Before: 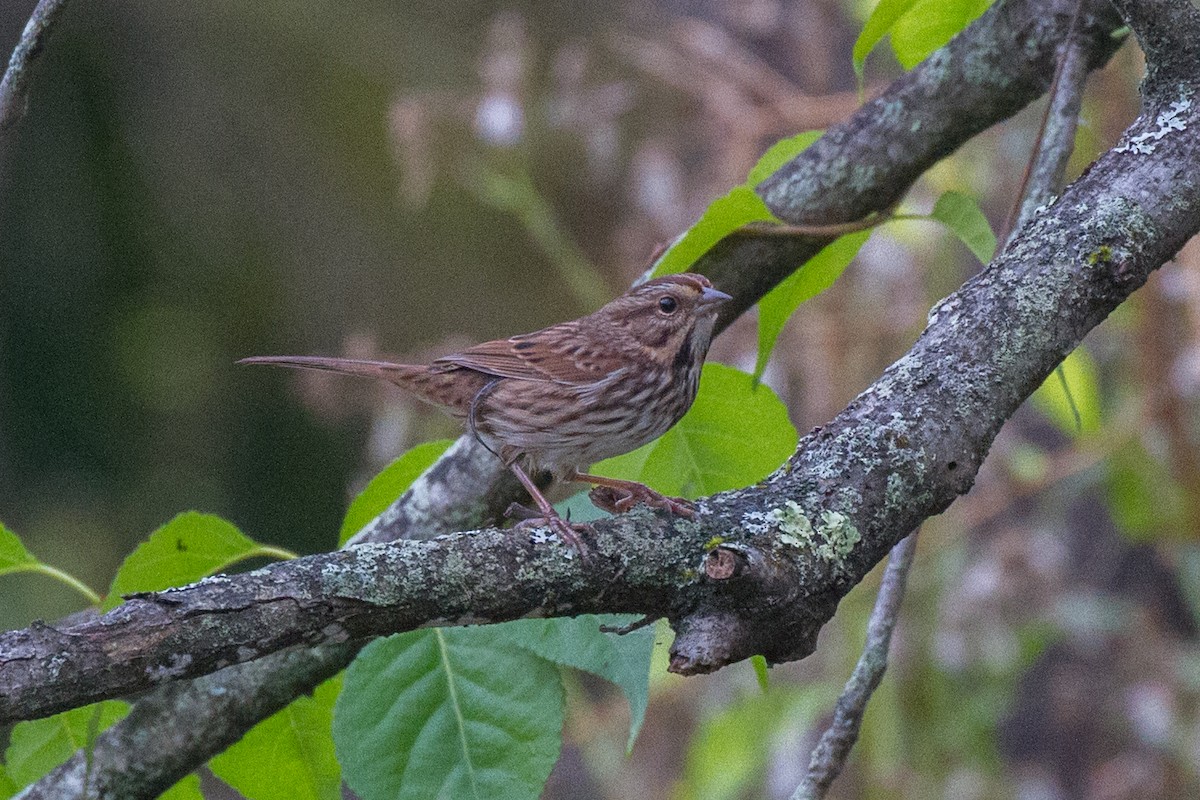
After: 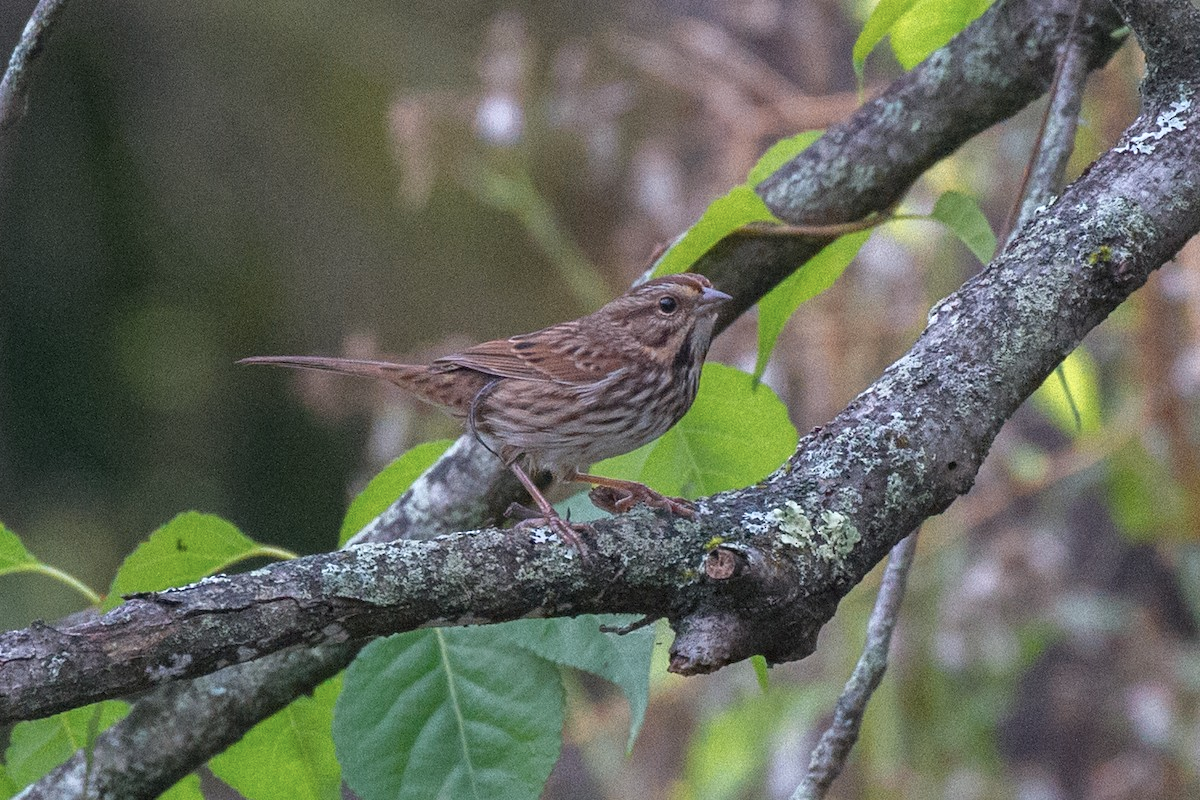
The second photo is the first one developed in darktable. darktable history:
color zones: curves: ch0 [(0.018, 0.548) (0.197, 0.654) (0.425, 0.447) (0.605, 0.658) (0.732, 0.579)]; ch1 [(0.105, 0.531) (0.224, 0.531) (0.386, 0.39) (0.618, 0.456) (0.732, 0.456) (0.956, 0.421)]; ch2 [(0.039, 0.583) (0.215, 0.465) (0.399, 0.544) (0.465, 0.548) (0.614, 0.447) (0.724, 0.43) (0.882, 0.623) (0.956, 0.632)]
exposure: exposure 0.129 EV, compensate highlight preservation false
